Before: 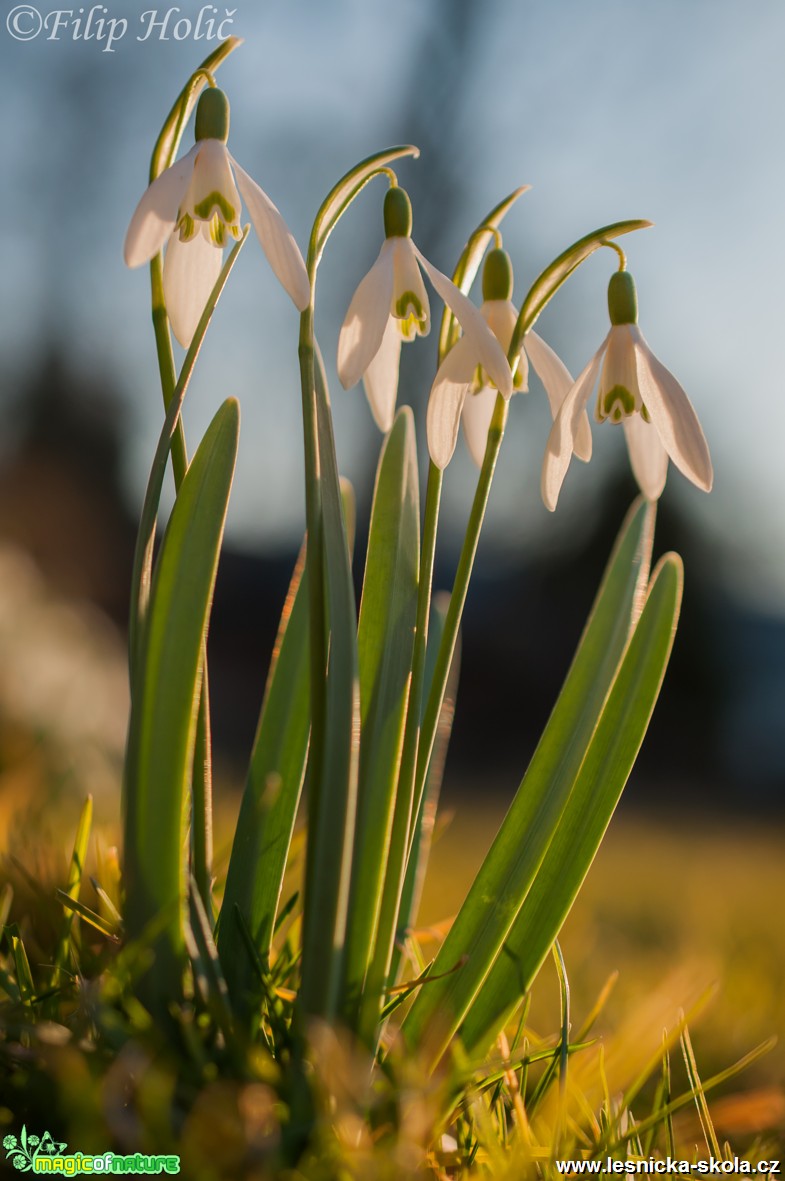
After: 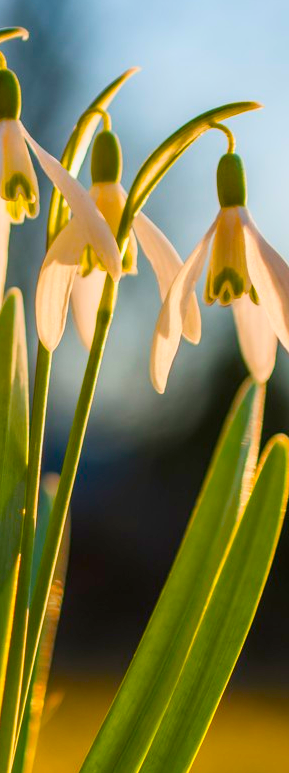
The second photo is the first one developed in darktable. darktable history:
crop and rotate: left 49.829%, top 10.12%, right 13.268%, bottom 24.387%
base curve: curves: ch0 [(0, 0) (0.088, 0.125) (0.176, 0.251) (0.354, 0.501) (0.613, 0.749) (1, 0.877)]
local contrast: on, module defaults
color balance rgb: shadows lift › hue 84.96°, perceptual saturation grading › global saturation 36.749%, perceptual saturation grading › shadows 35.628%, global vibrance 30.512%
